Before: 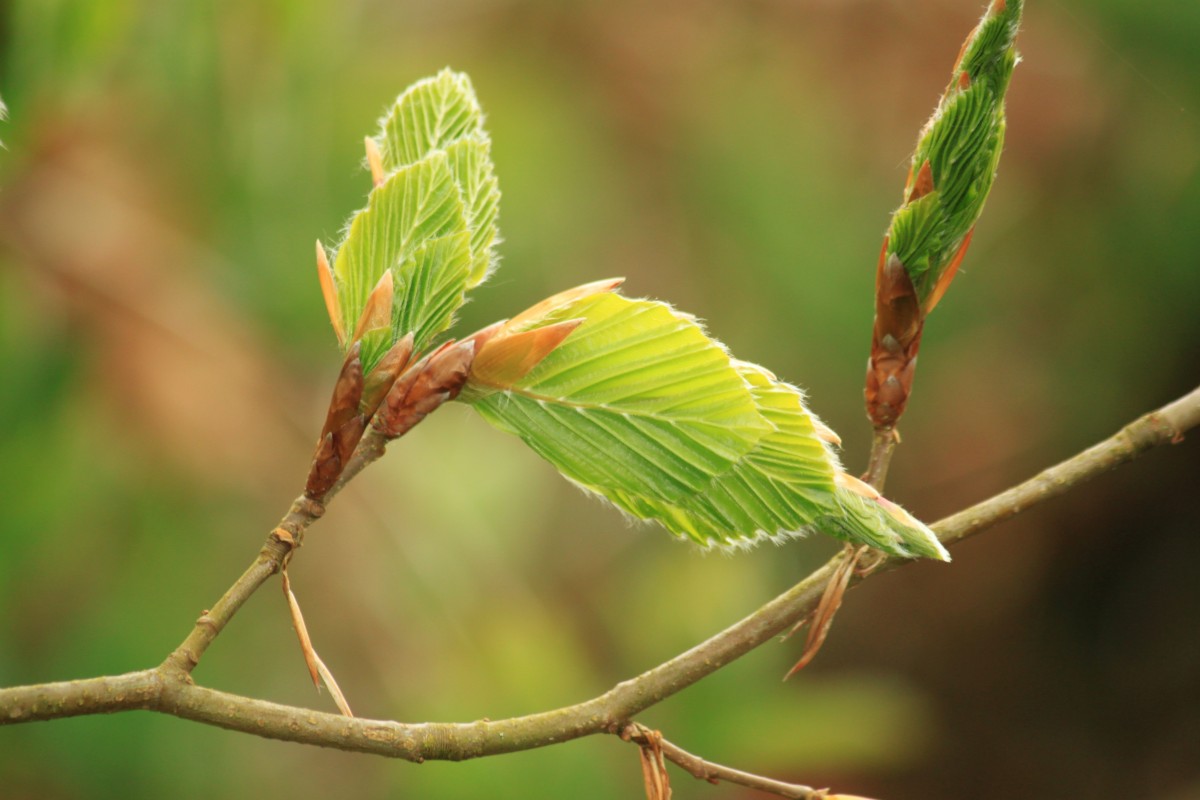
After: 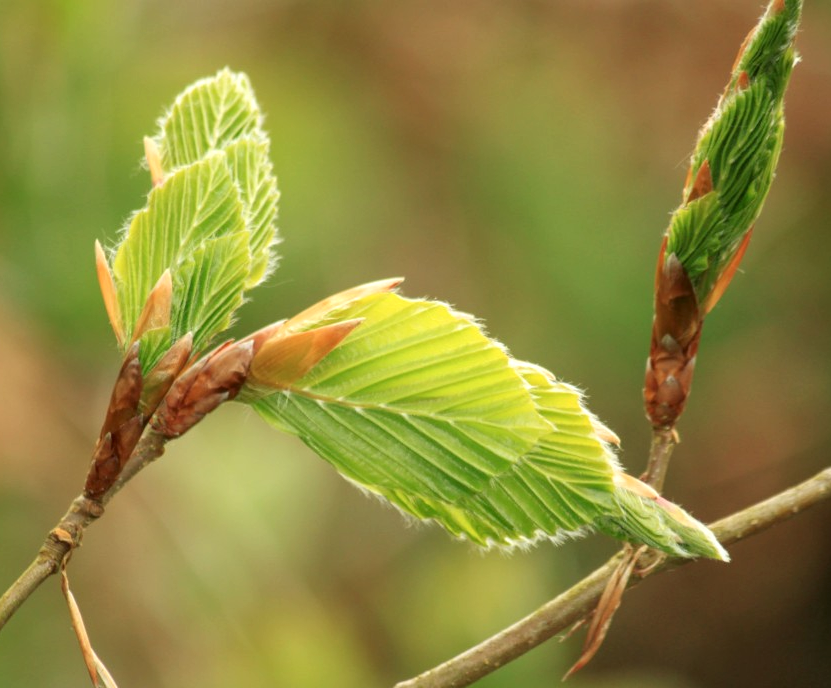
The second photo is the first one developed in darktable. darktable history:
local contrast: on, module defaults
crop: left 18.479%, right 12.2%, bottom 13.971%
